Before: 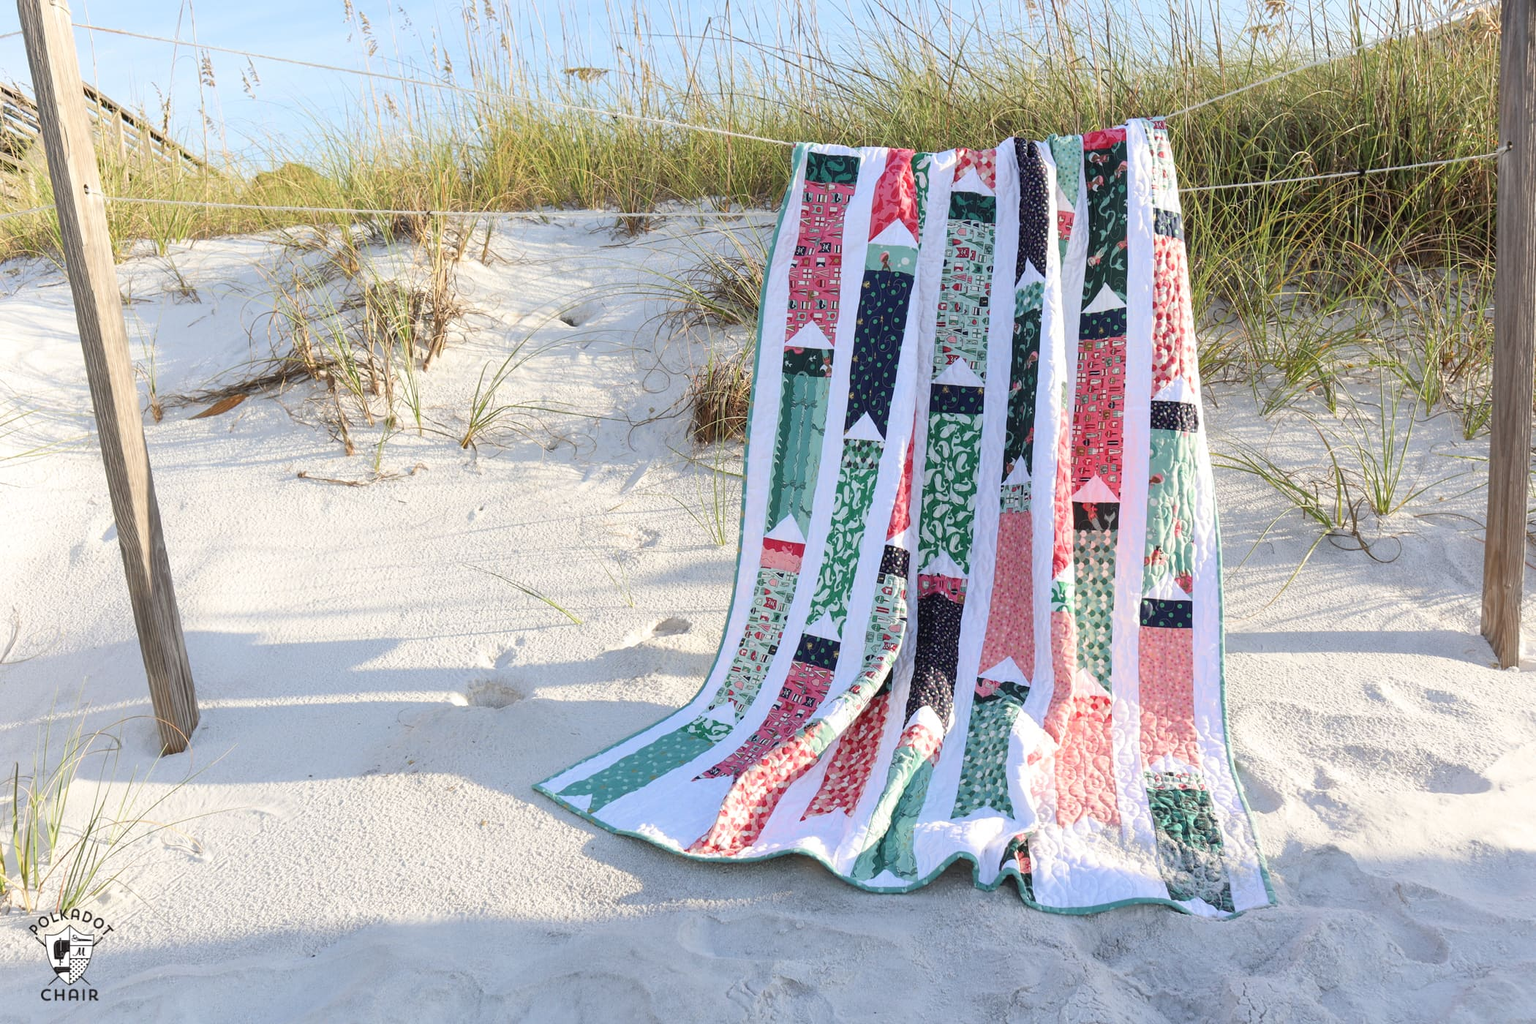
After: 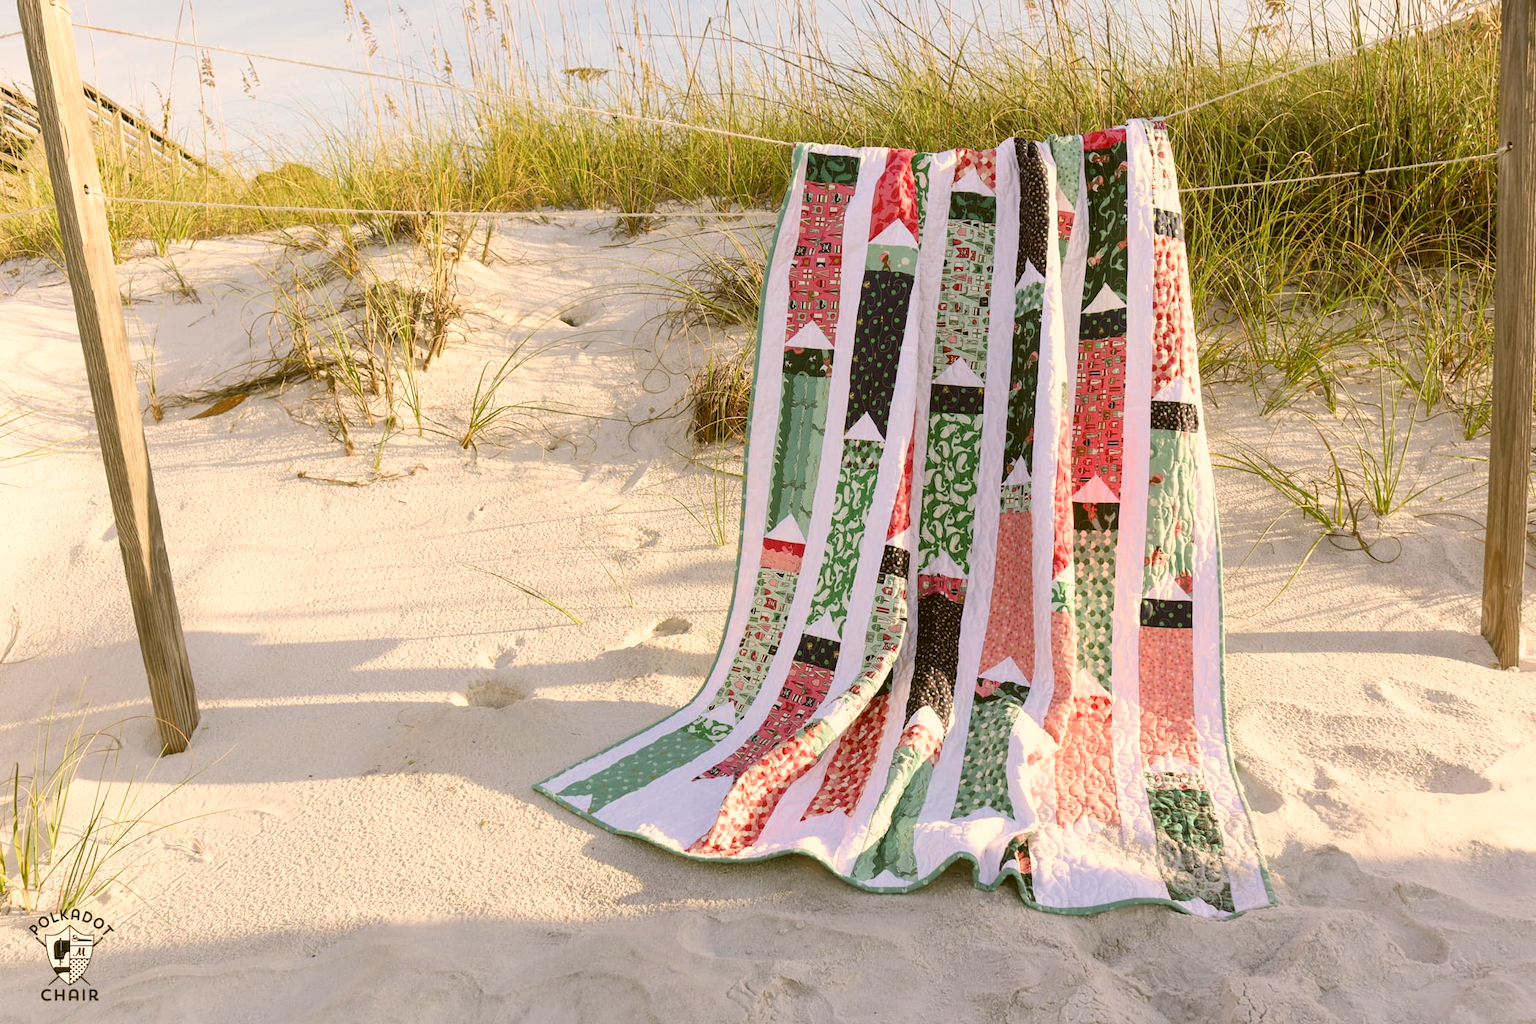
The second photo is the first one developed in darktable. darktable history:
color correction: highlights a* 8.69, highlights b* 15.72, shadows a* -0.617, shadows b* 25.97
